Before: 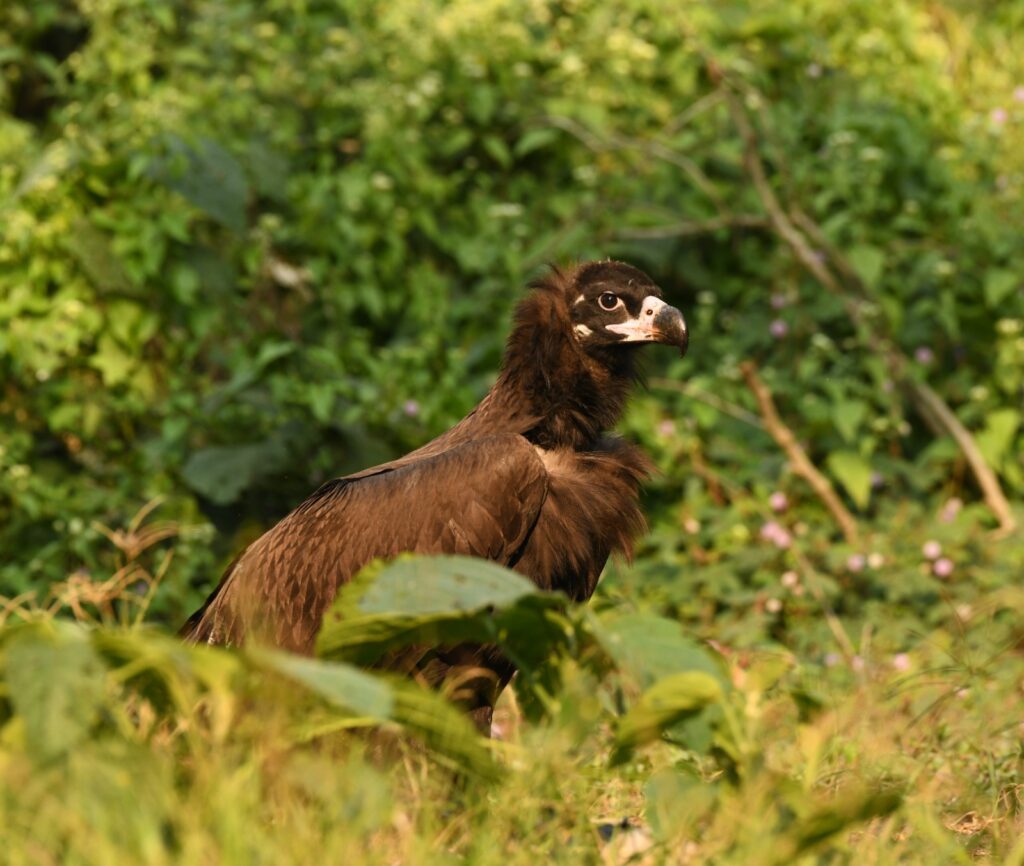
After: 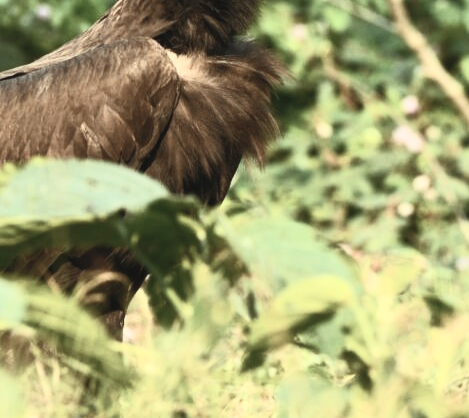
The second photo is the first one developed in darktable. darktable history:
crop: left 35.976%, top 45.819%, right 18.162%, bottom 5.807%
contrast brightness saturation: contrast 0.57, brightness 0.57, saturation -0.34
color correction: highlights a* -6.69, highlights b* 0.49
